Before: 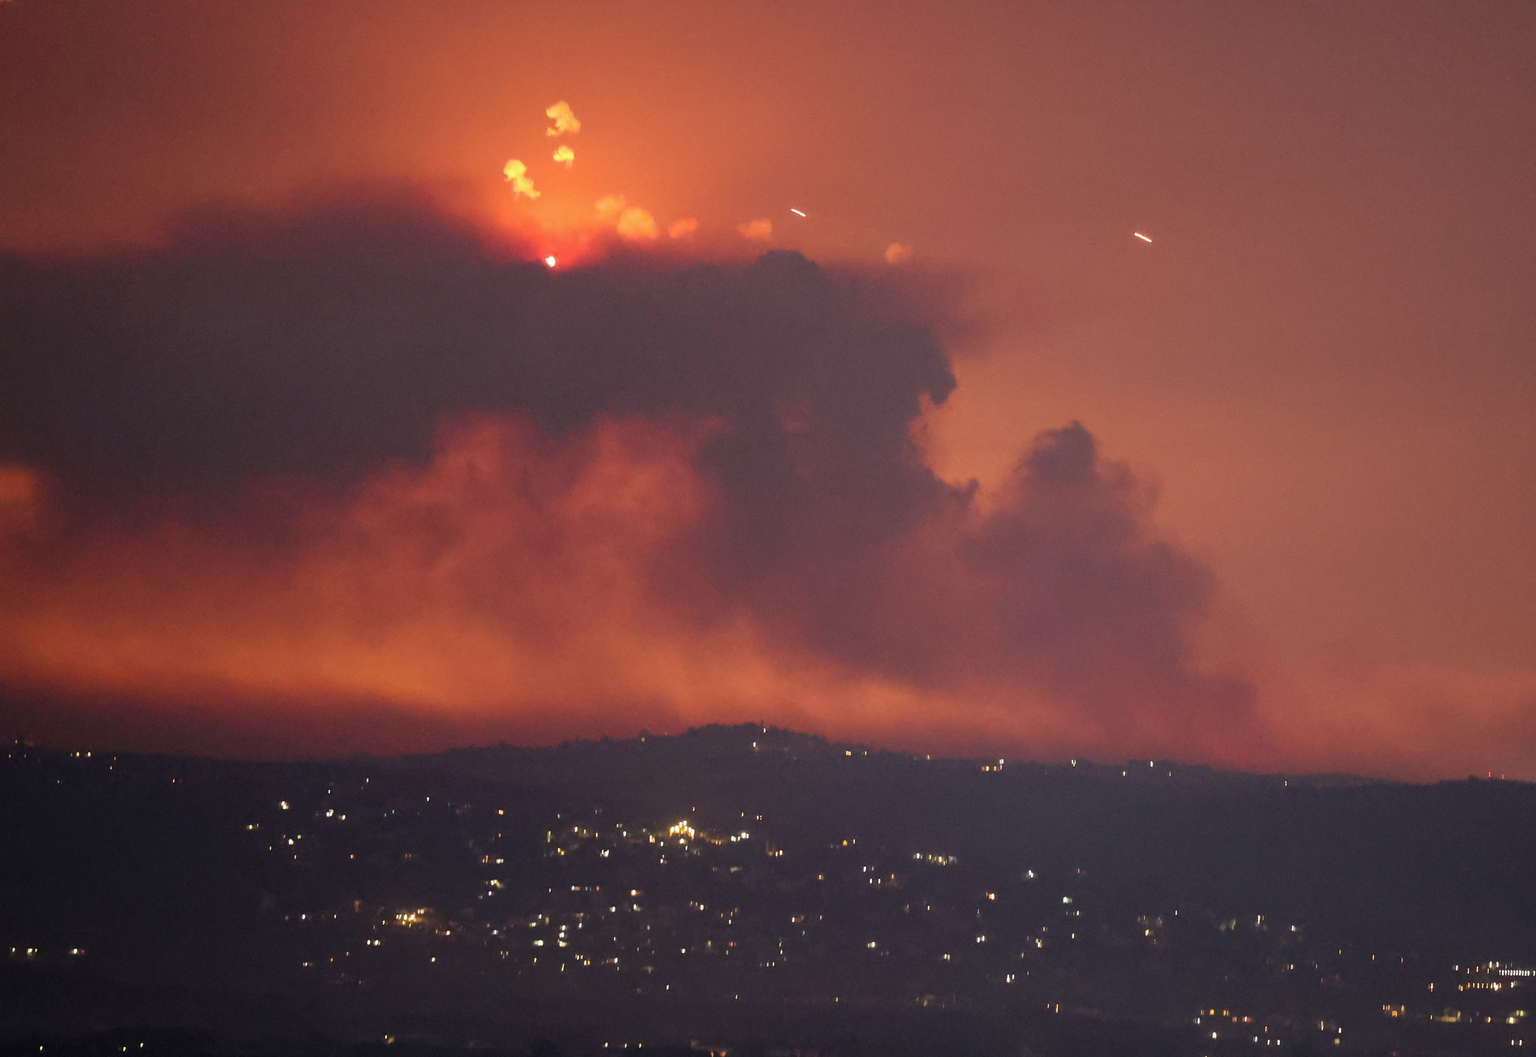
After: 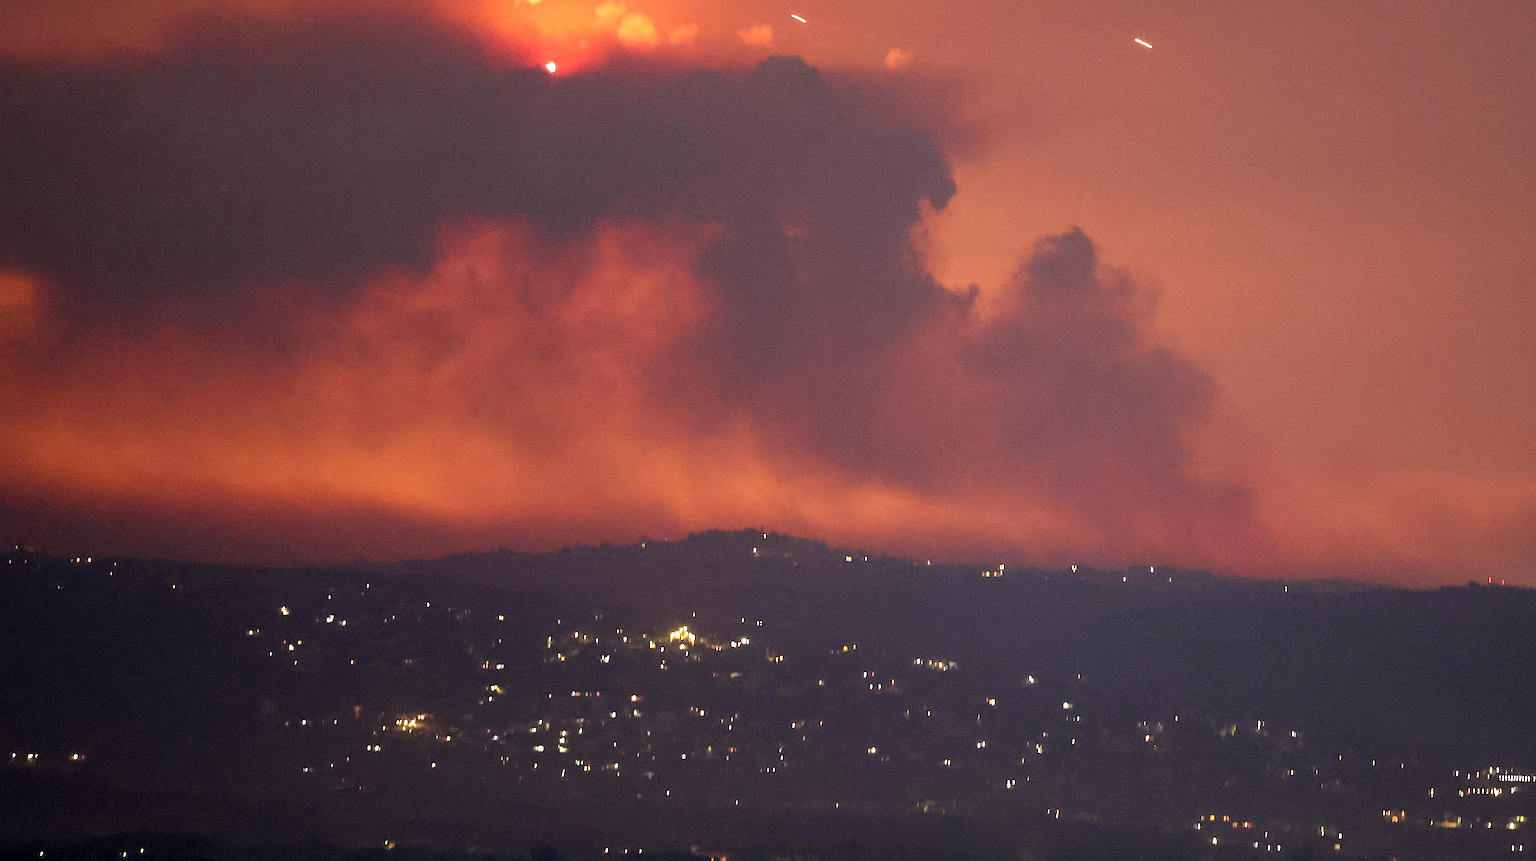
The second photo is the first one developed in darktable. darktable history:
sharpen: on, module defaults
exposure: black level correction 0.003, exposure 0.38 EV, compensate highlight preservation false
crop and rotate: top 18.436%
